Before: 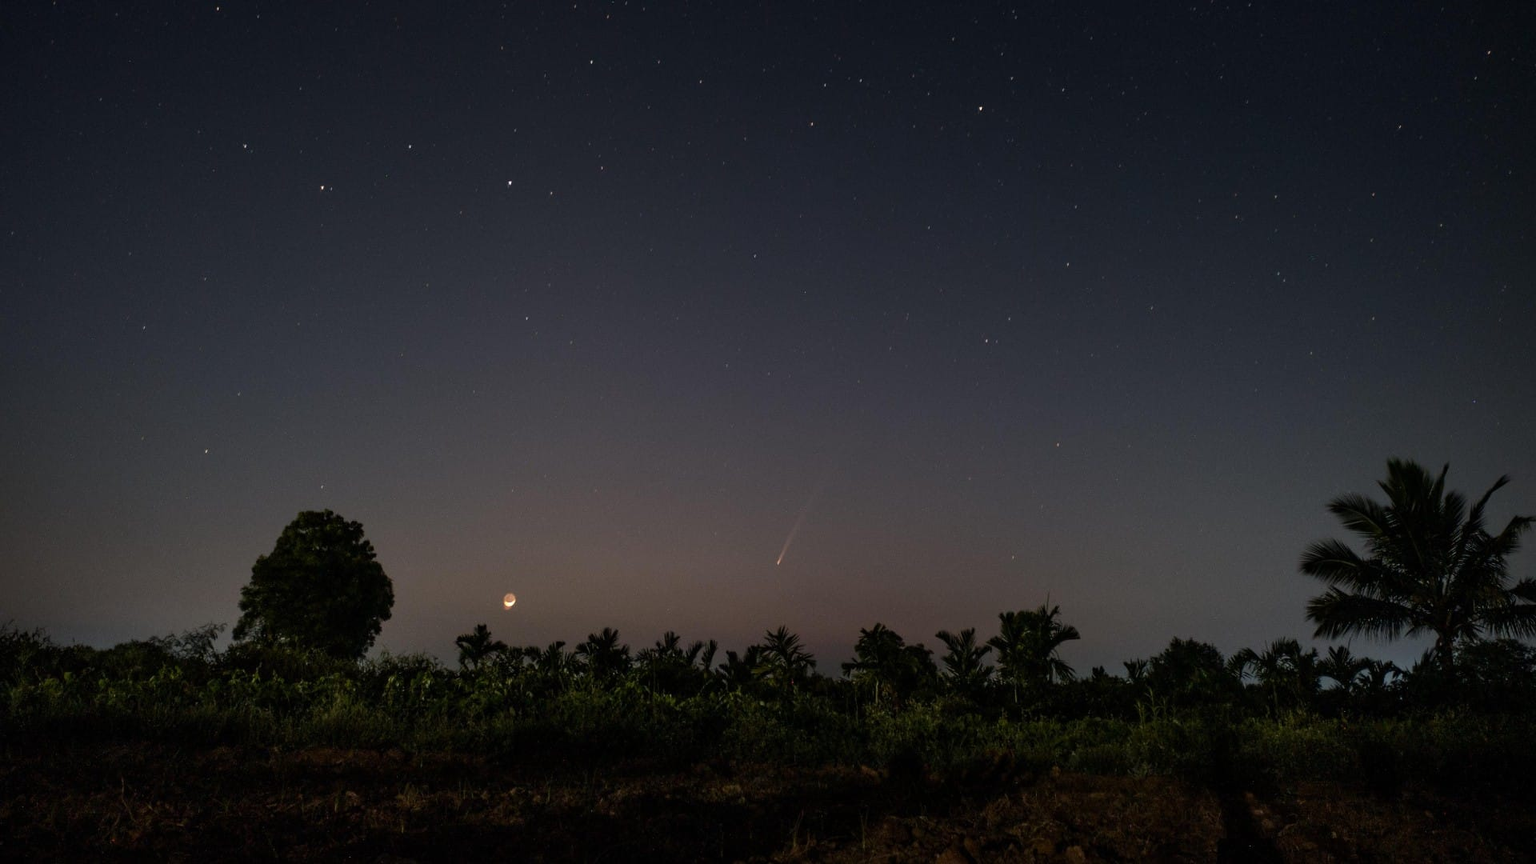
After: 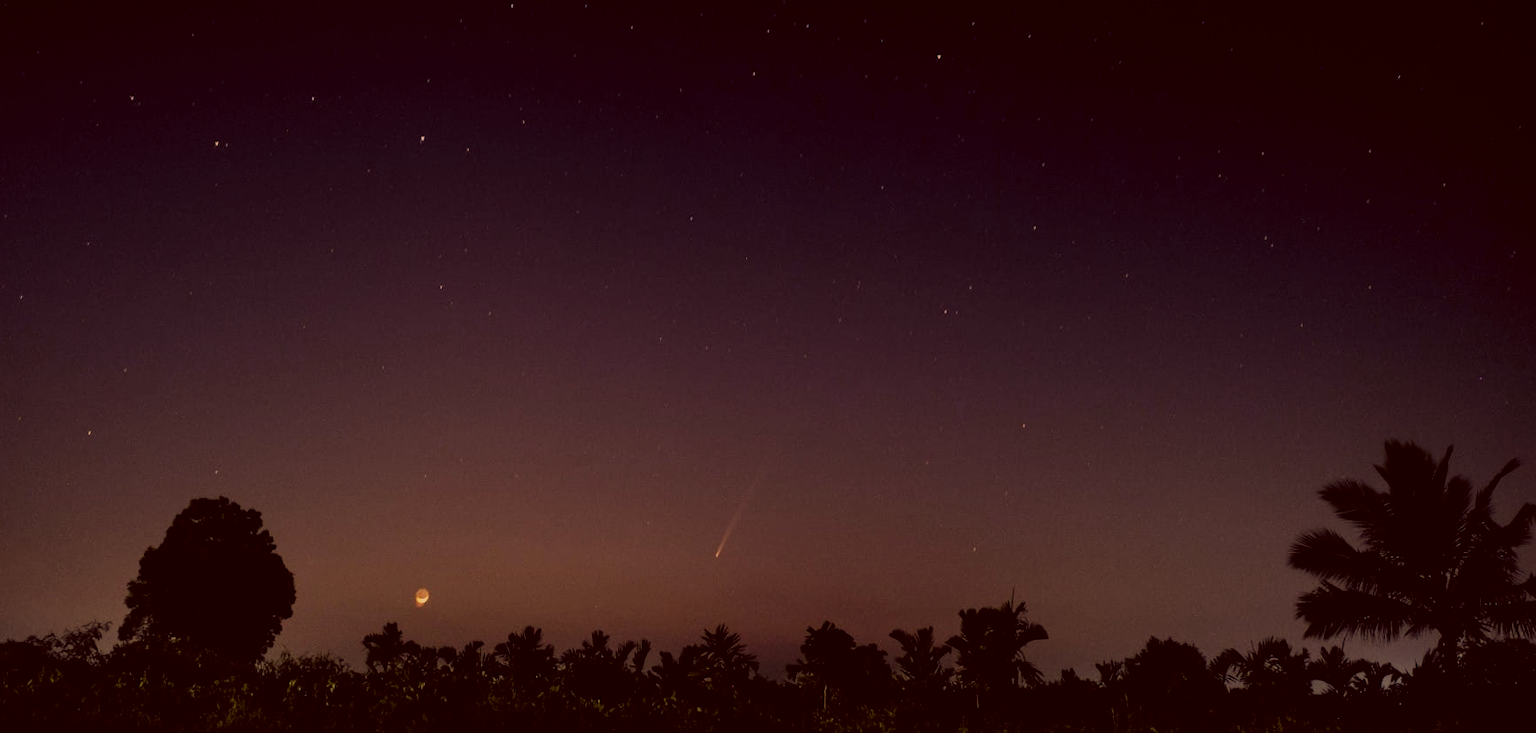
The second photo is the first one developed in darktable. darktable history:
filmic rgb: black relative exposure -7.15 EV, white relative exposure 5.36 EV, hardness 3.02
graduated density: hue 238.83°, saturation 50%
color correction: highlights a* 10.12, highlights b* 39.04, shadows a* 14.62, shadows b* 3.37
crop: left 8.155%, top 6.611%, bottom 15.385%
